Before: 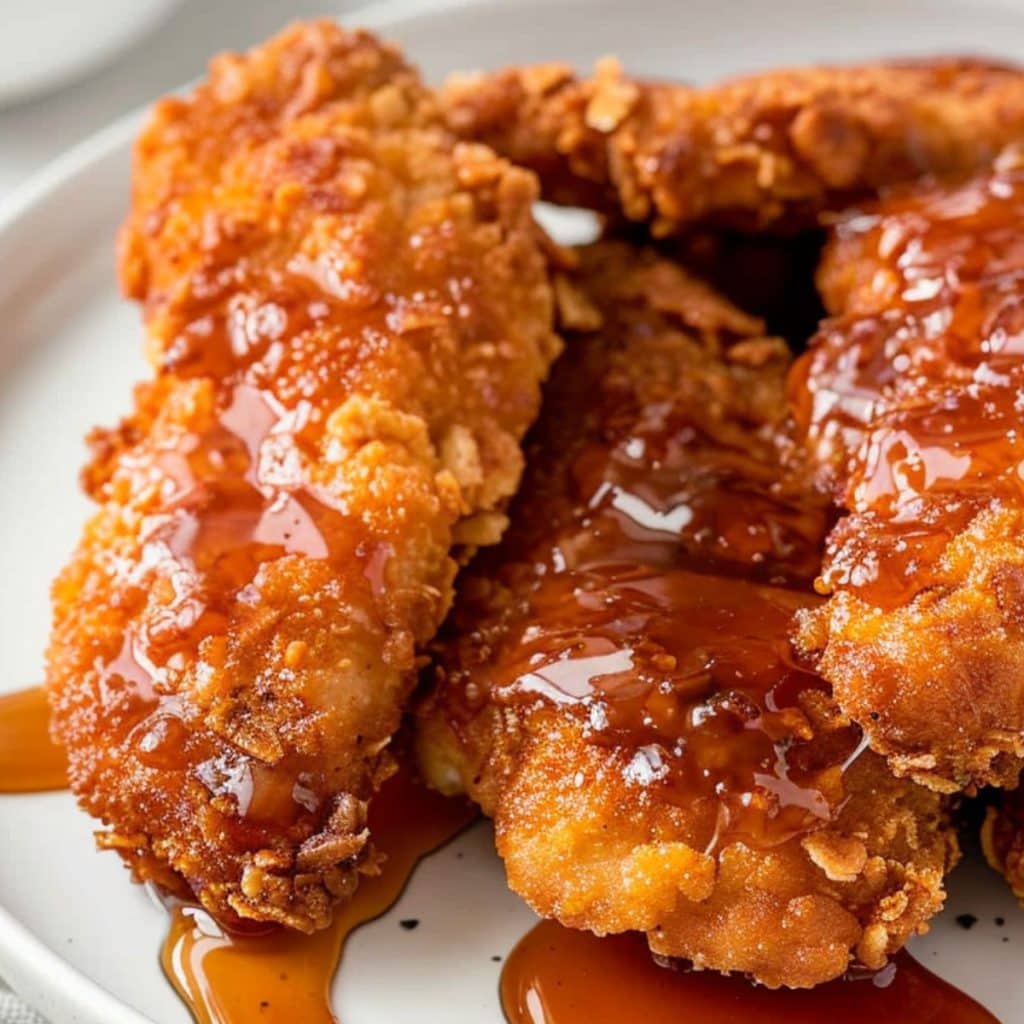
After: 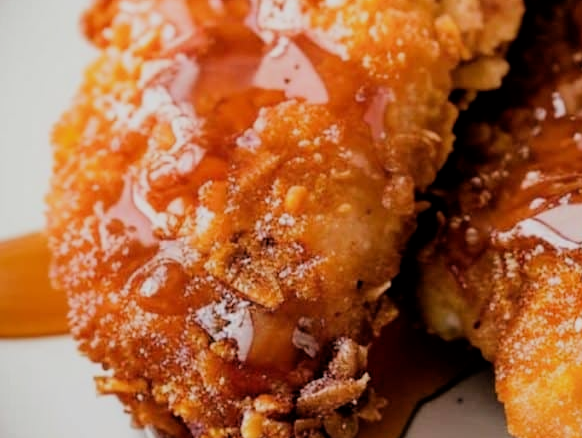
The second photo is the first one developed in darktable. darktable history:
crop: top 44.513%, right 43.157%, bottom 12.707%
filmic rgb: black relative exposure -4.4 EV, white relative exposure 5.04 EV, threshold 5.99 EV, hardness 2.21, latitude 40.36%, contrast 1.154, highlights saturation mix 10.22%, shadows ↔ highlights balance 0.871%, iterations of high-quality reconstruction 0, enable highlight reconstruction true
